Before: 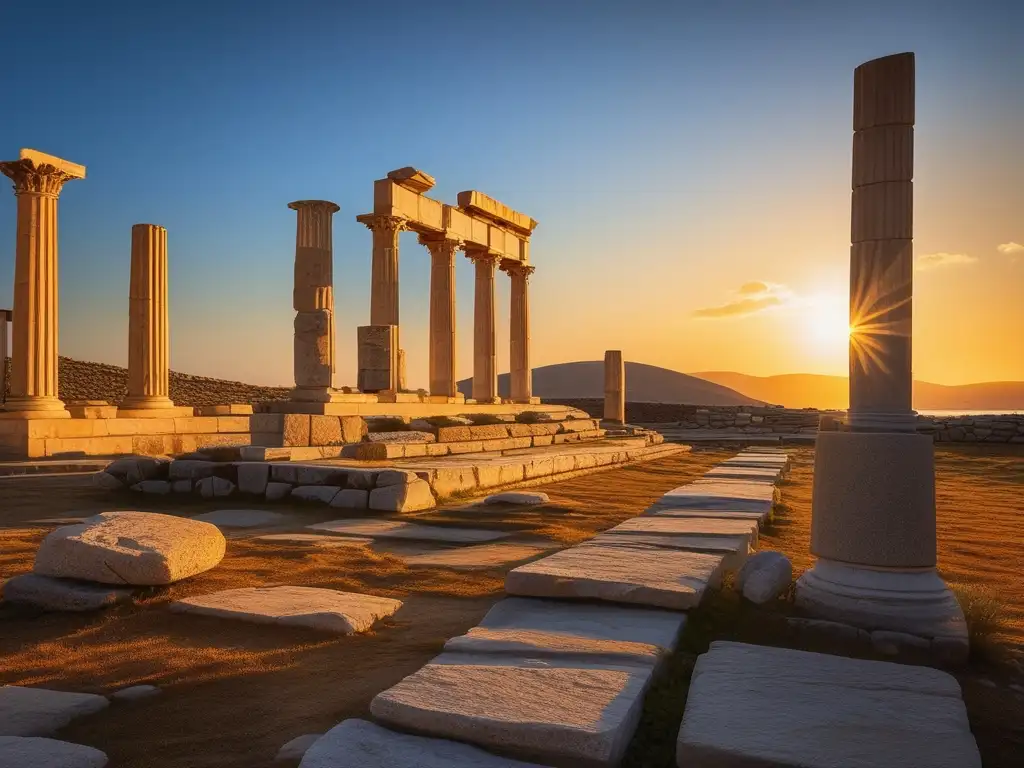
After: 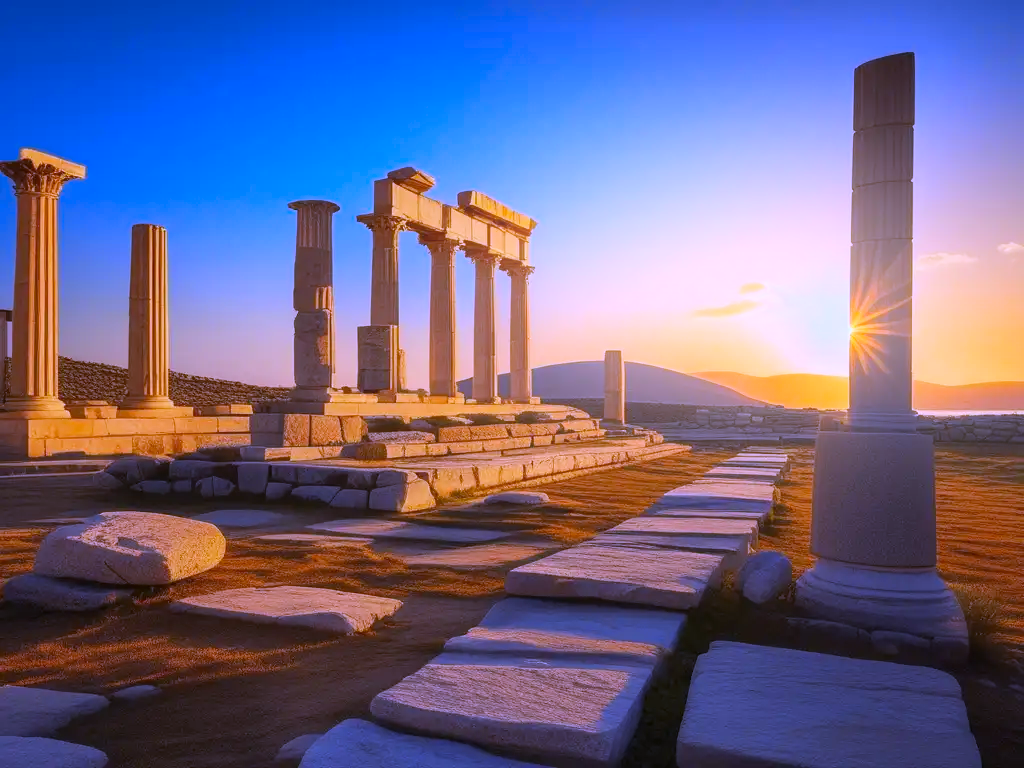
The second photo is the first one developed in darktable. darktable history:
bloom: on, module defaults
vibrance: vibrance 75%
white balance: red 0.98, blue 1.61
